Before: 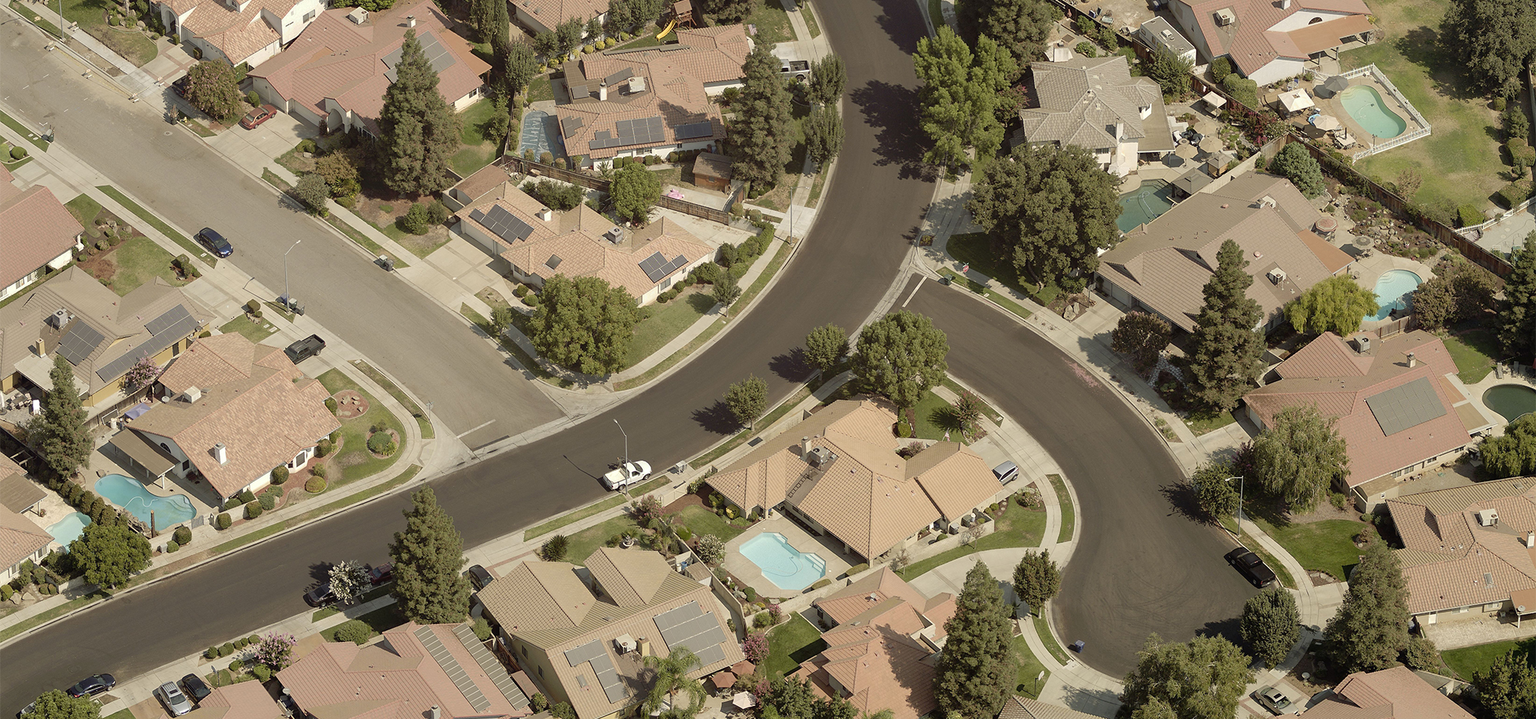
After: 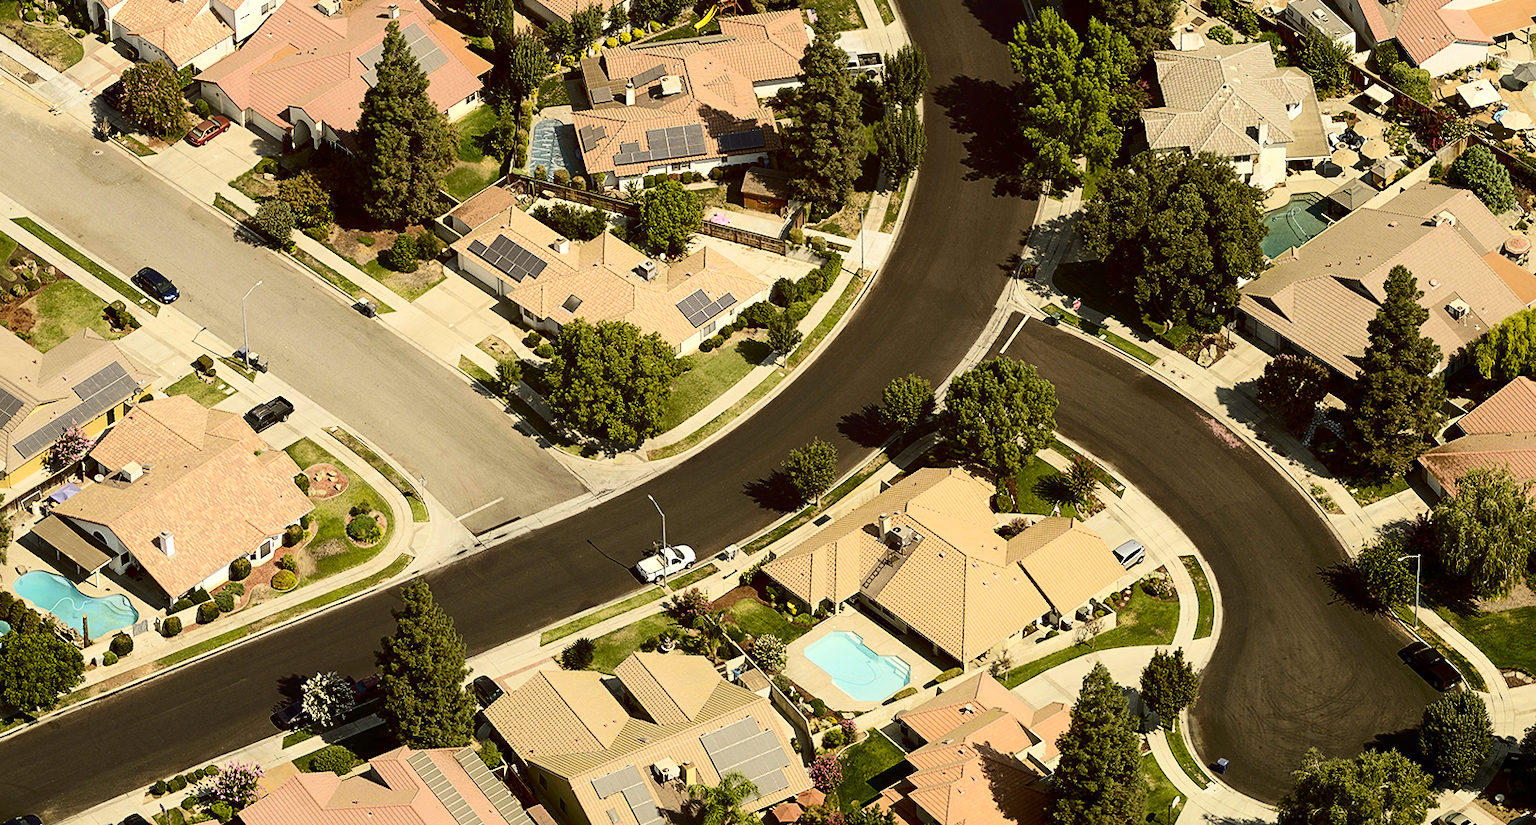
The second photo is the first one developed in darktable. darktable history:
color balance rgb: power › chroma 0.271%, power › hue 61.79°, perceptual saturation grading › global saturation 31.158%
crop and rotate: angle 0.764°, left 4.316%, top 1.078%, right 11.669%, bottom 2.399%
contrast brightness saturation: contrast 0.241, brightness -0.236, saturation 0.144
tone equalizer: -8 EV 0.018 EV, -7 EV -0.027 EV, -6 EV 0.024 EV, -5 EV 0.049 EV, -4 EV 0.297 EV, -3 EV 0.619 EV, -2 EV 0.571 EV, -1 EV 0.204 EV, +0 EV 0.024 EV, edges refinement/feathering 500, mask exposure compensation -1.57 EV, preserve details no
sharpen: amount 0.207
